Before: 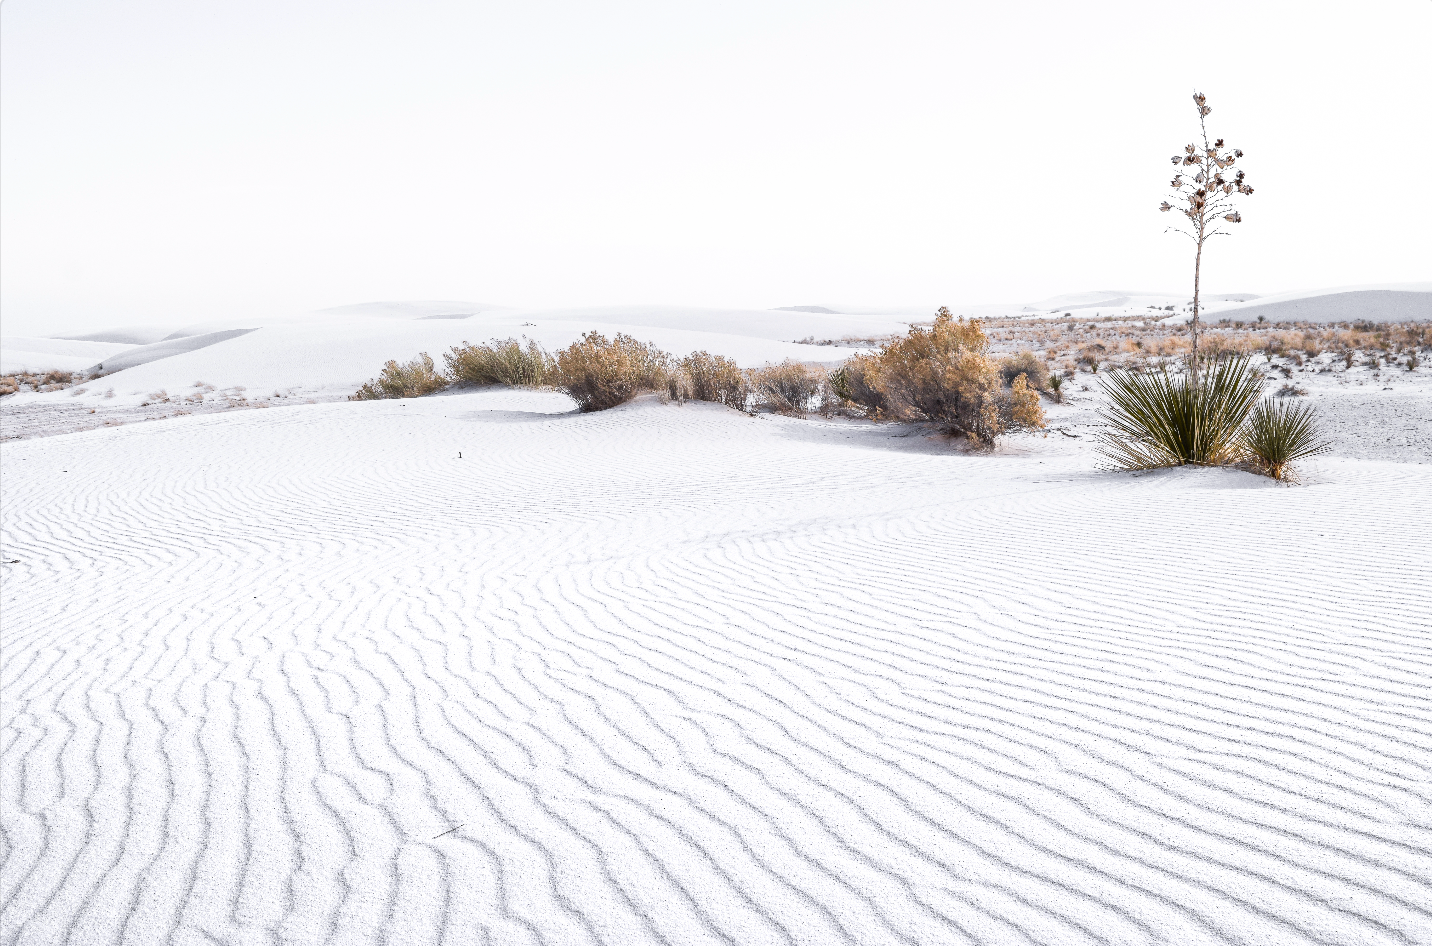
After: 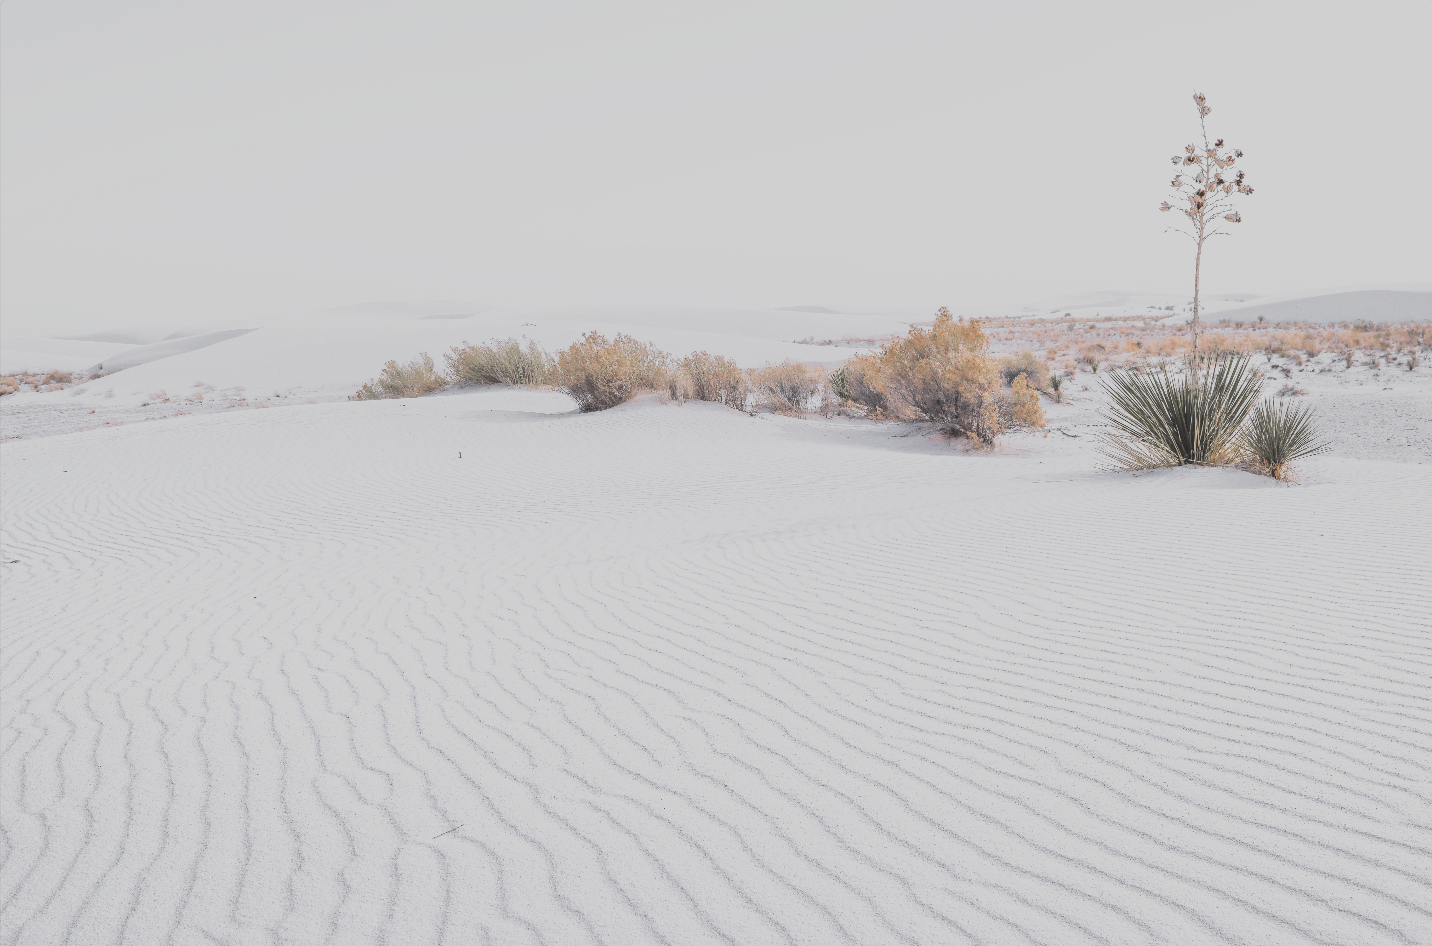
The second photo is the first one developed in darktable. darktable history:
contrast brightness saturation: brightness 1
color balance: contrast 10%
color zones: curves: ch0 [(0, 0.48) (0.209, 0.398) (0.305, 0.332) (0.429, 0.493) (0.571, 0.5) (0.714, 0.5) (0.857, 0.5) (1, 0.48)]; ch1 [(0, 0.736) (0.143, 0.625) (0.225, 0.371) (0.429, 0.256) (0.571, 0.241) (0.714, 0.213) (0.857, 0.48) (1, 0.736)]; ch2 [(0, 0.448) (0.143, 0.498) (0.286, 0.5) (0.429, 0.5) (0.571, 0.5) (0.714, 0.5) (0.857, 0.5) (1, 0.448)]
tone equalizer: -8 EV -2 EV, -7 EV -2 EV, -6 EV -2 EV, -5 EV -2 EV, -4 EV -2 EV, -3 EV -2 EV, -2 EV -2 EV, -1 EV -1.63 EV, +0 EV -2 EV
